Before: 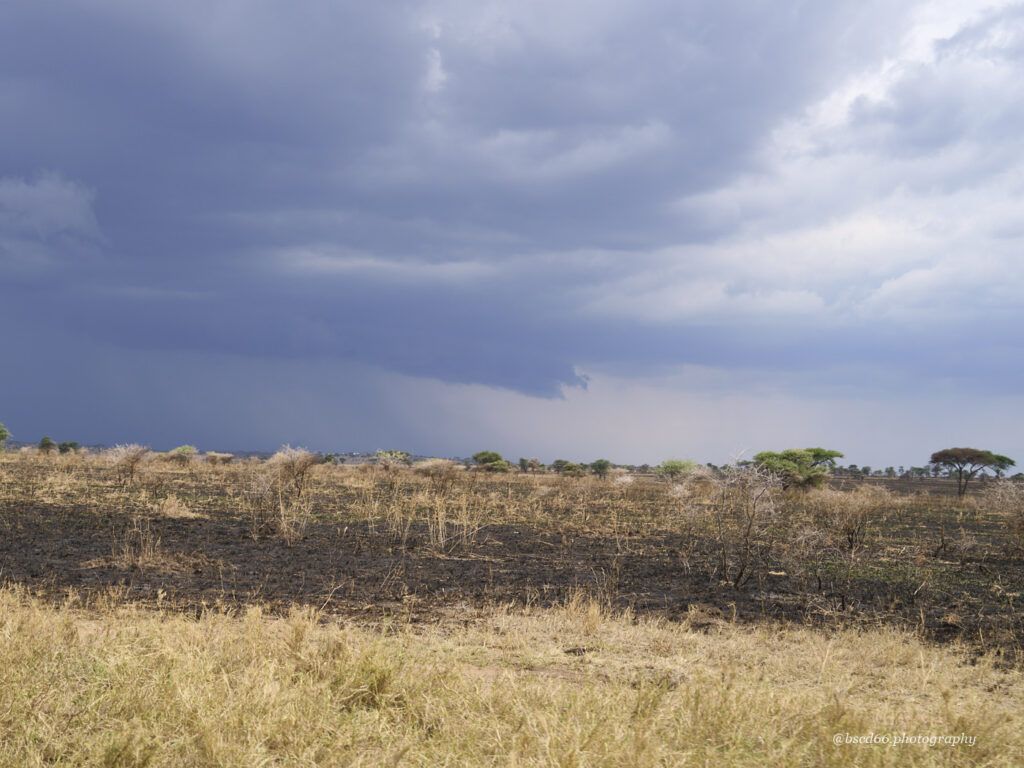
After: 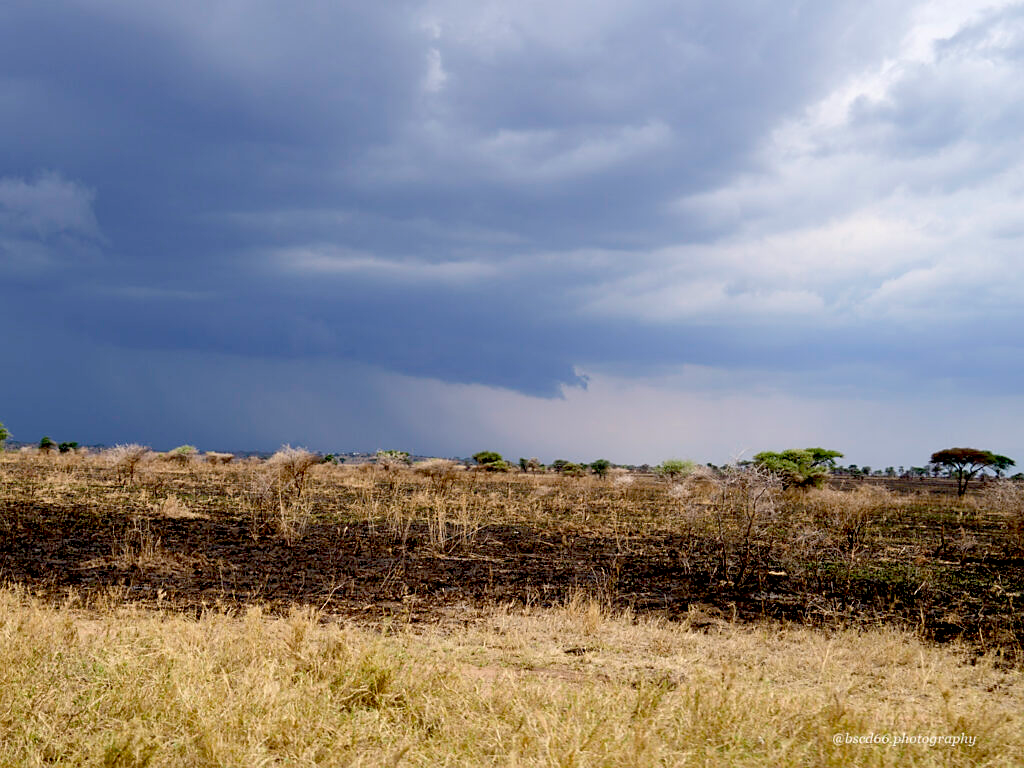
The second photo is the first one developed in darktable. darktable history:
sharpen: radius 1.559, amount 0.373, threshold 1.271
tone equalizer: on, module defaults
exposure: black level correction 0.047, exposure 0.013 EV, compensate highlight preservation false
